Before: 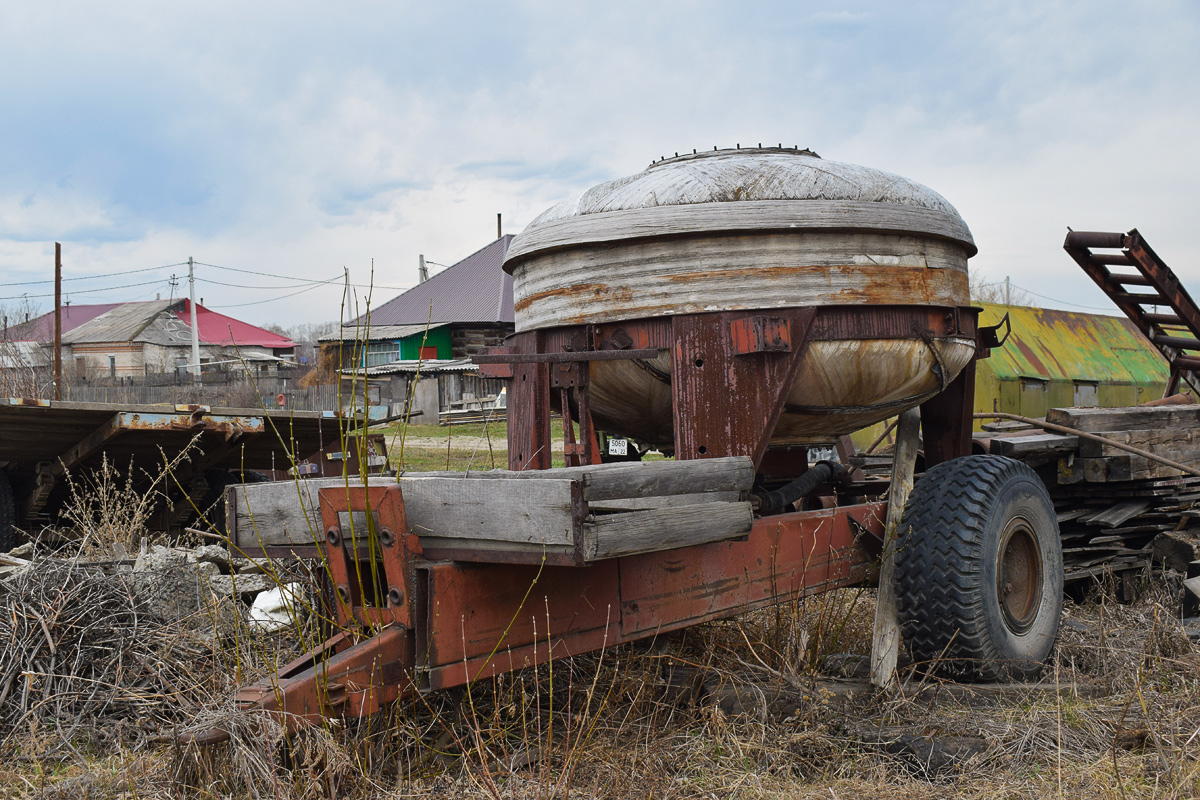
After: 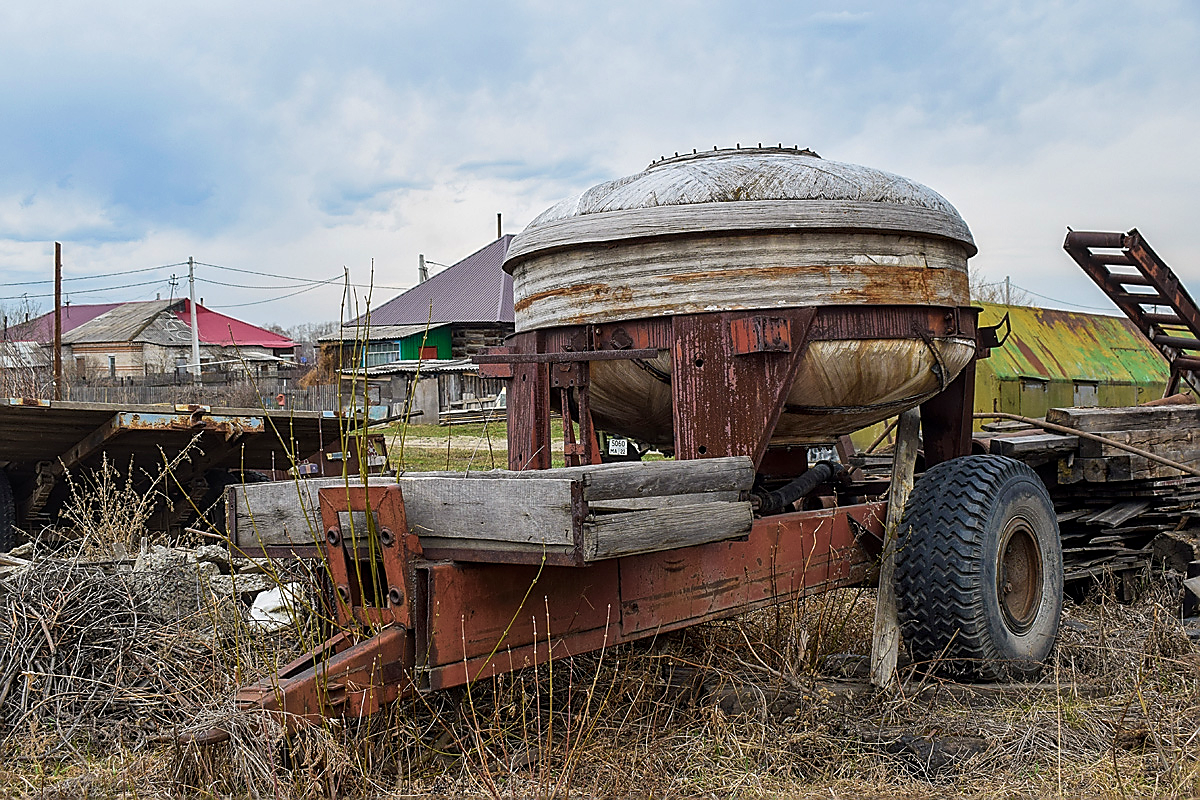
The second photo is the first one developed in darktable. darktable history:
velvia: on, module defaults
local contrast: detail 130%
sharpen: radius 1.4, amount 1.25, threshold 0.7
